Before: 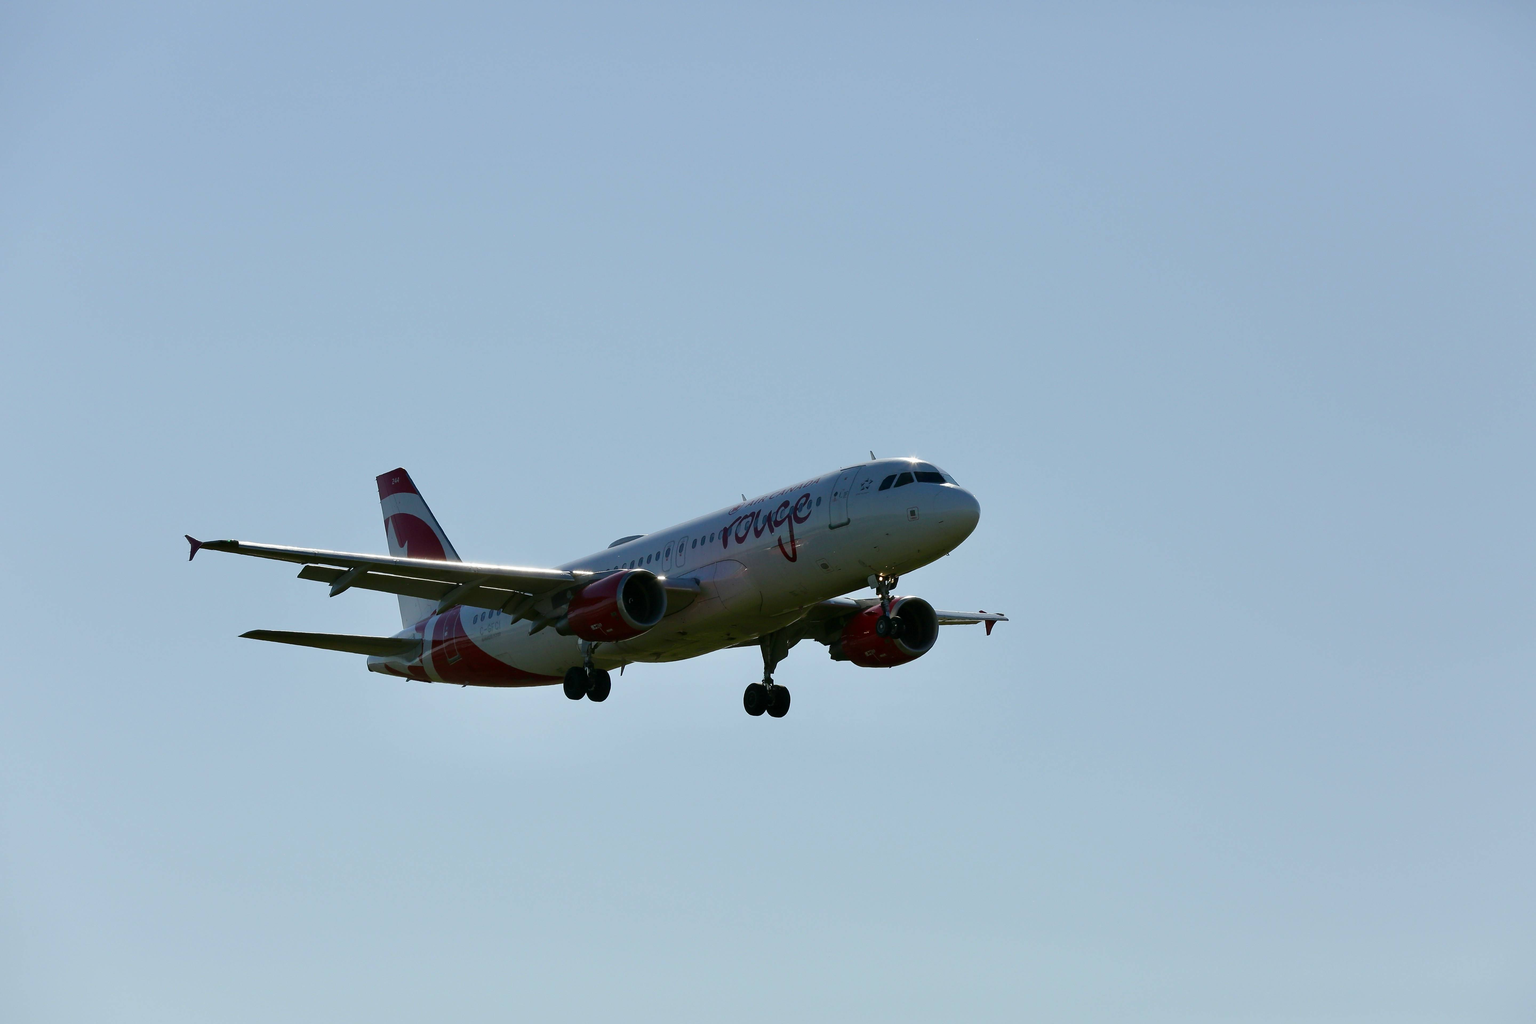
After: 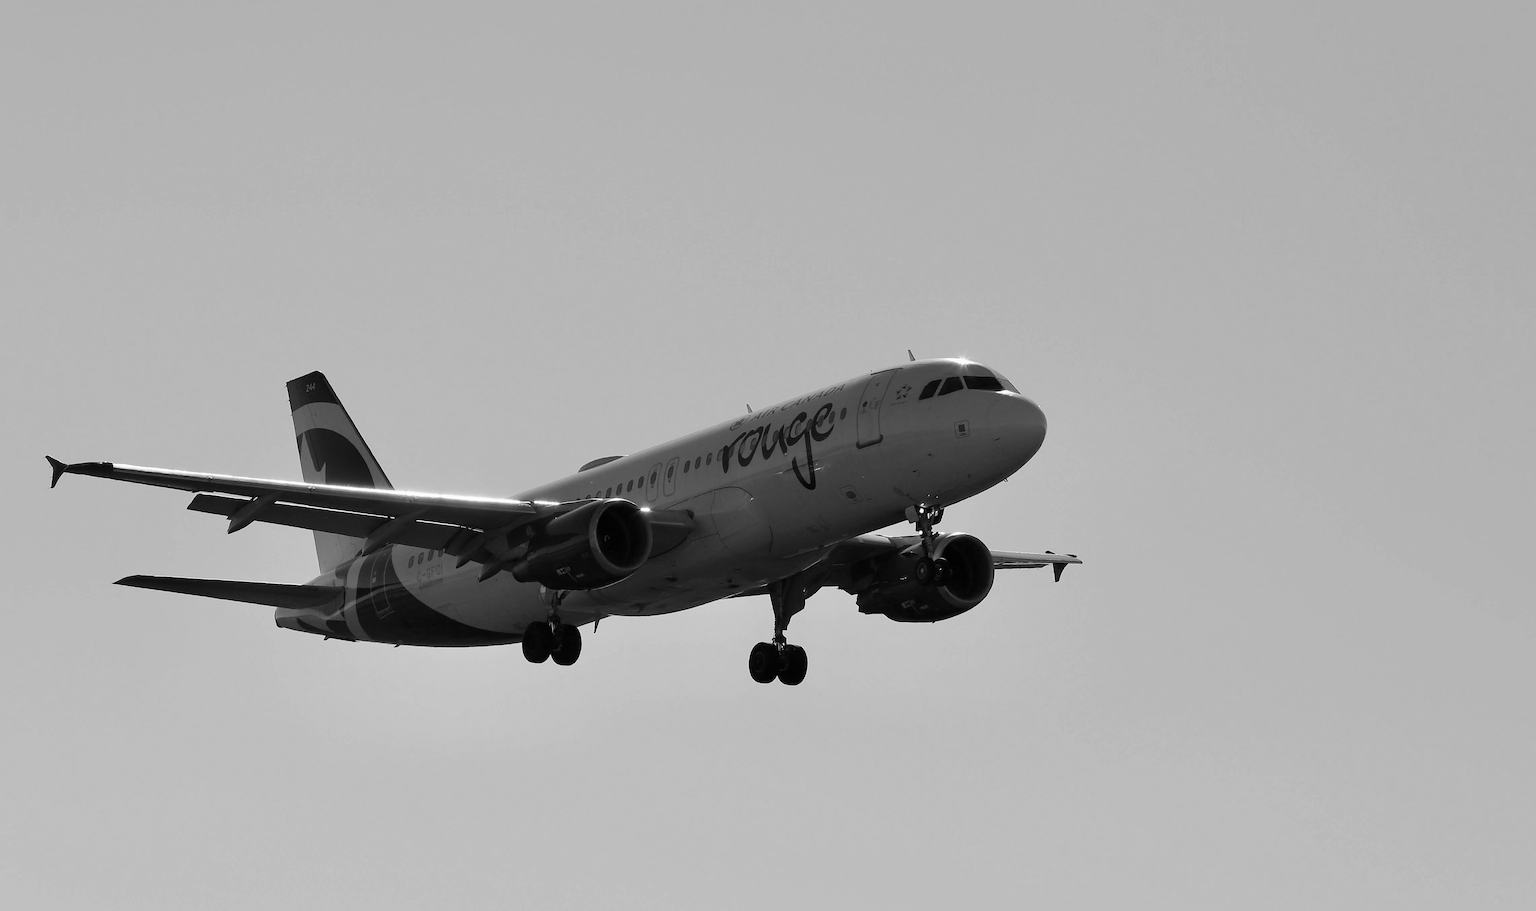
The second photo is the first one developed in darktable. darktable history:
monochrome: on, module defaults
crop: left 9.712%, top 16.928%, right 10.845%, bottom 12.332%
